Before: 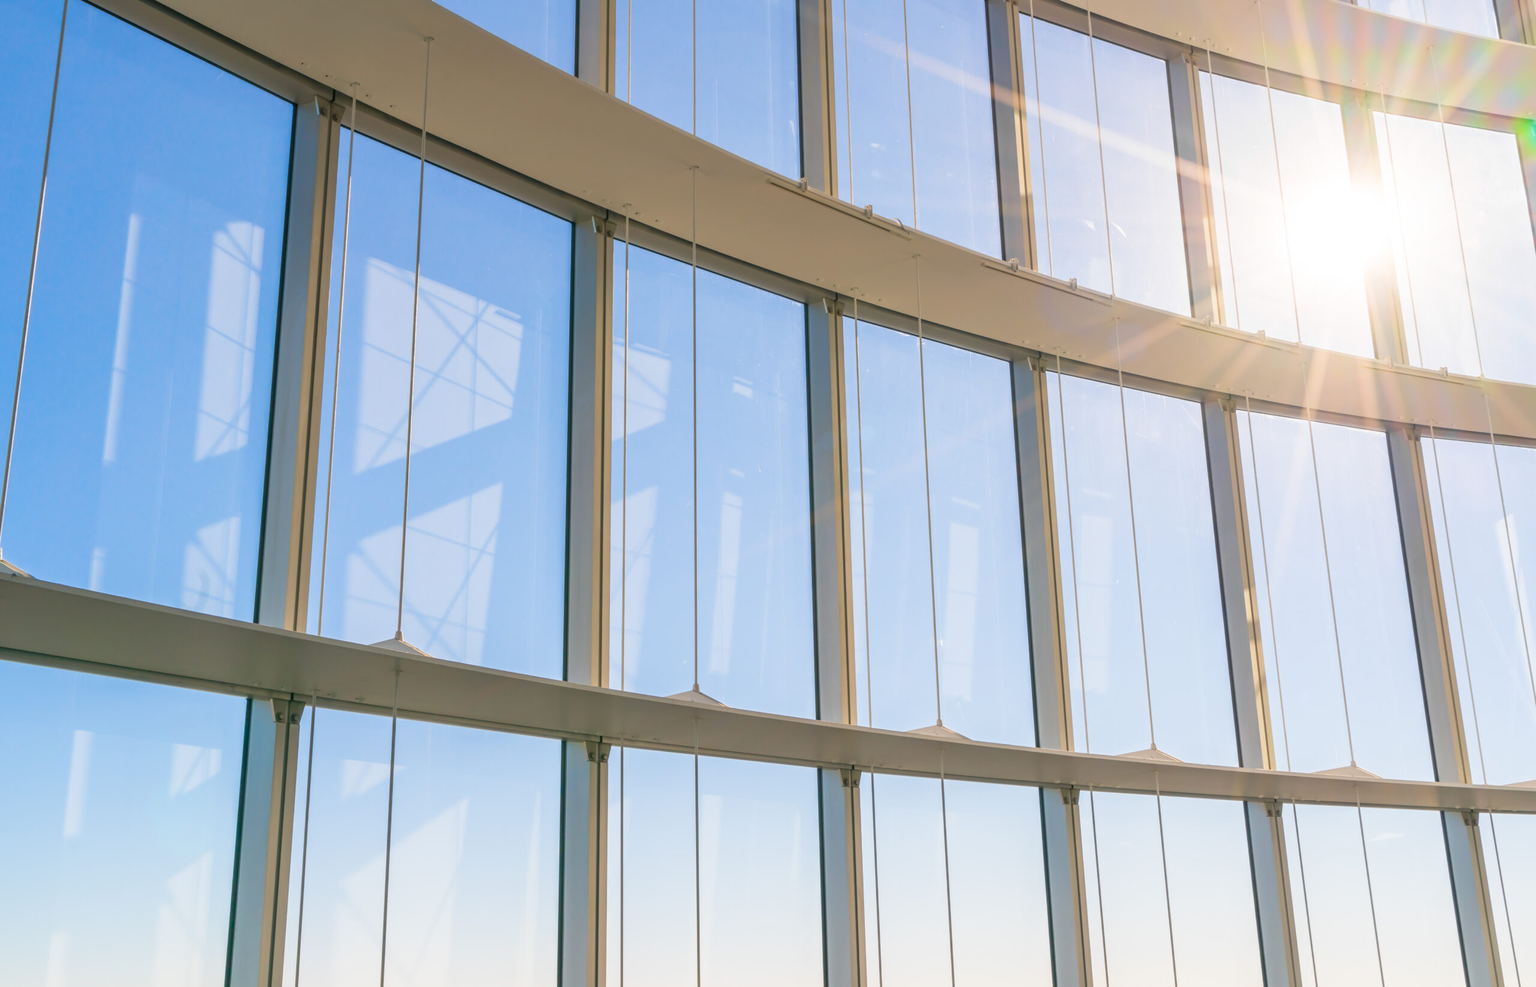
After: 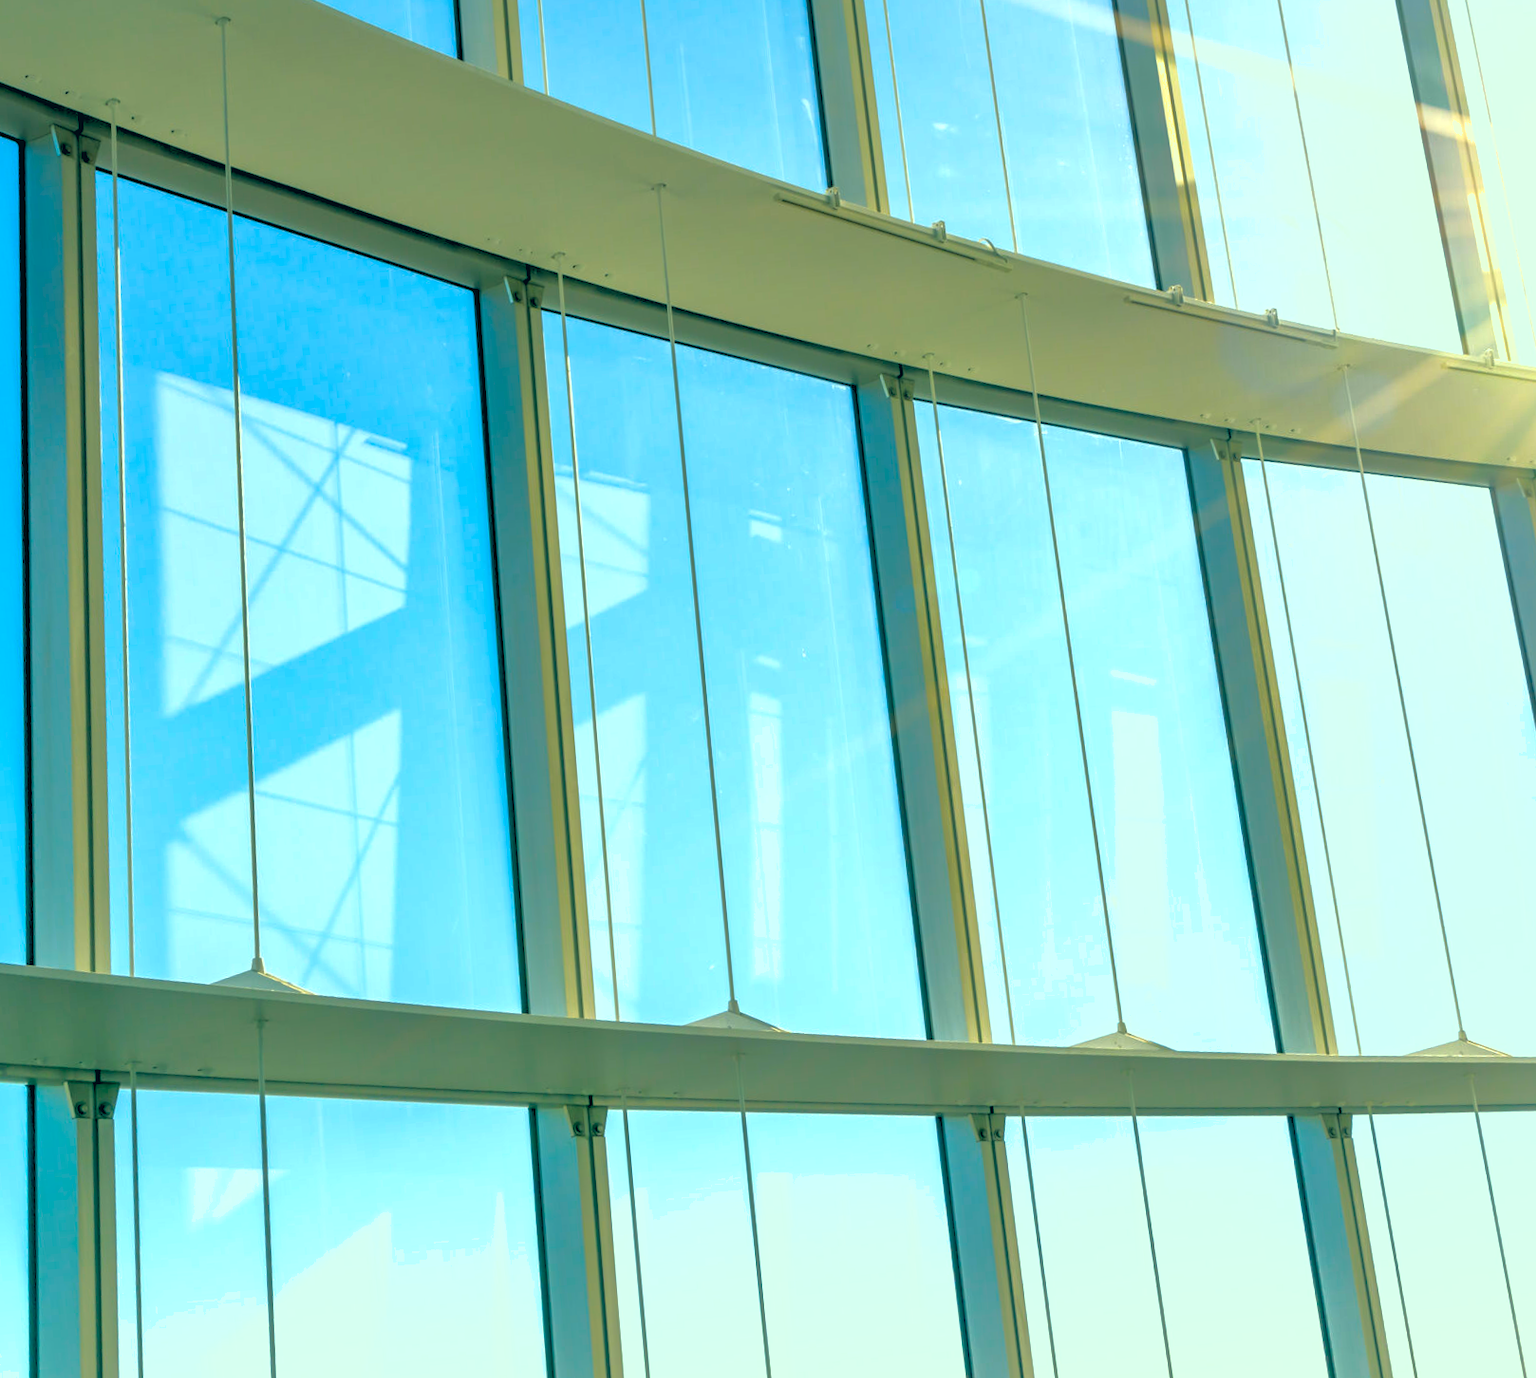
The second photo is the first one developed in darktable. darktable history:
color correction: highlights a* -20.08, highlights b* 9.8, shadows a* -20.4, shadows b* -10.76
shadows and highlights: on, module defaults
color balance: output saturation 110%
rotate and perspective: rotation -5°, crop left 0.05, crop right 0.952, crop top 0.11, crop bottom 0.89
exposure: black level correction 0.005, exposure 0.417 EV, compensate highlight preservation false
rgb levels: levels [[0.029, 0.461, 0.922], [0, 0.5, 1], [0, 0.5, 1]]
crop and rotate: left 14.385%, right 18.948%
